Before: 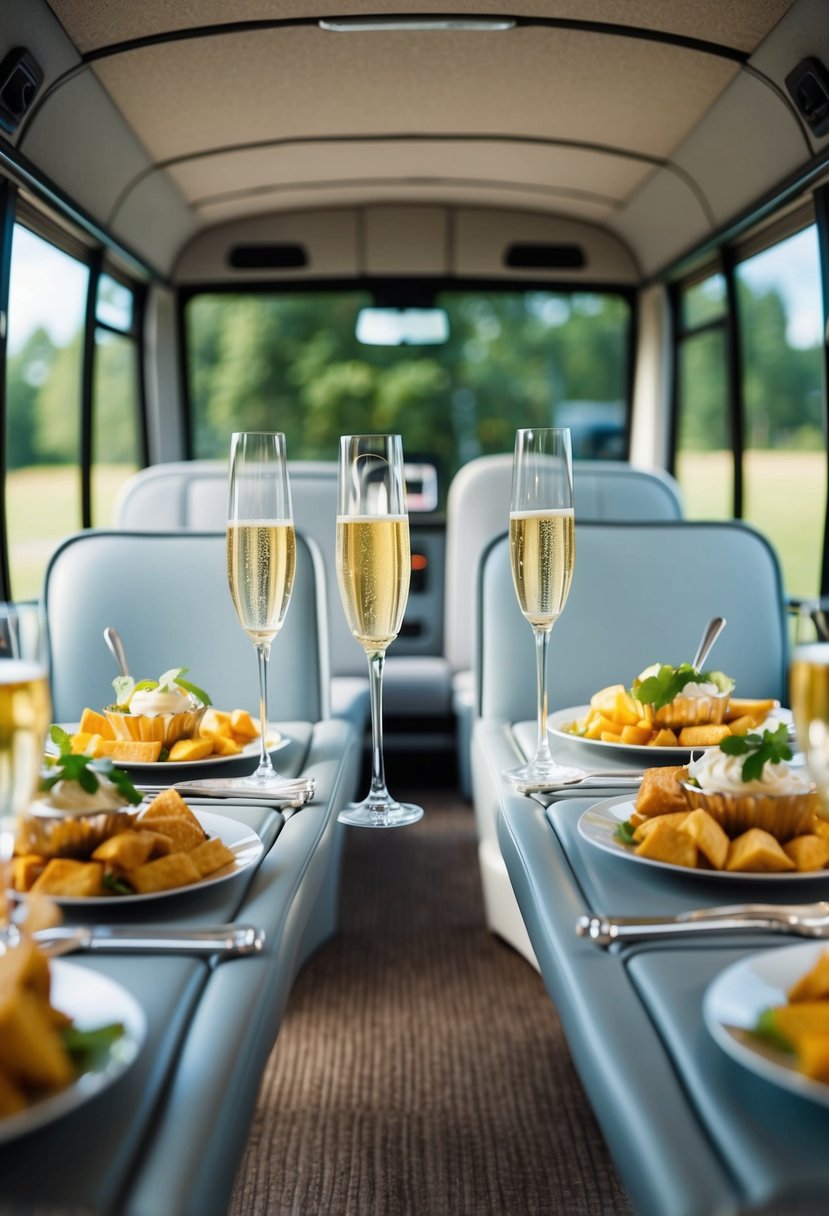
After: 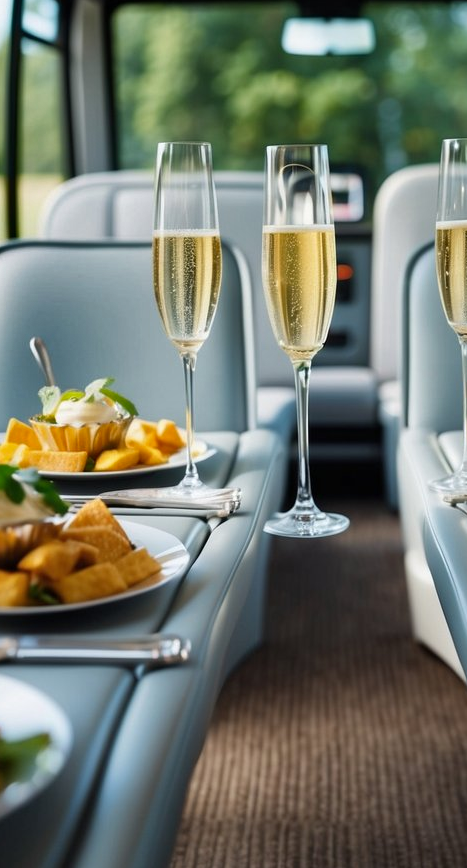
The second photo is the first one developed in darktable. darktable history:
shadows and highlights: shadows 20.91, highlights -82.73, soften with gaussian
crop: left 8.966%, top 23.852%, right 34.699%, bottom 4.703%
